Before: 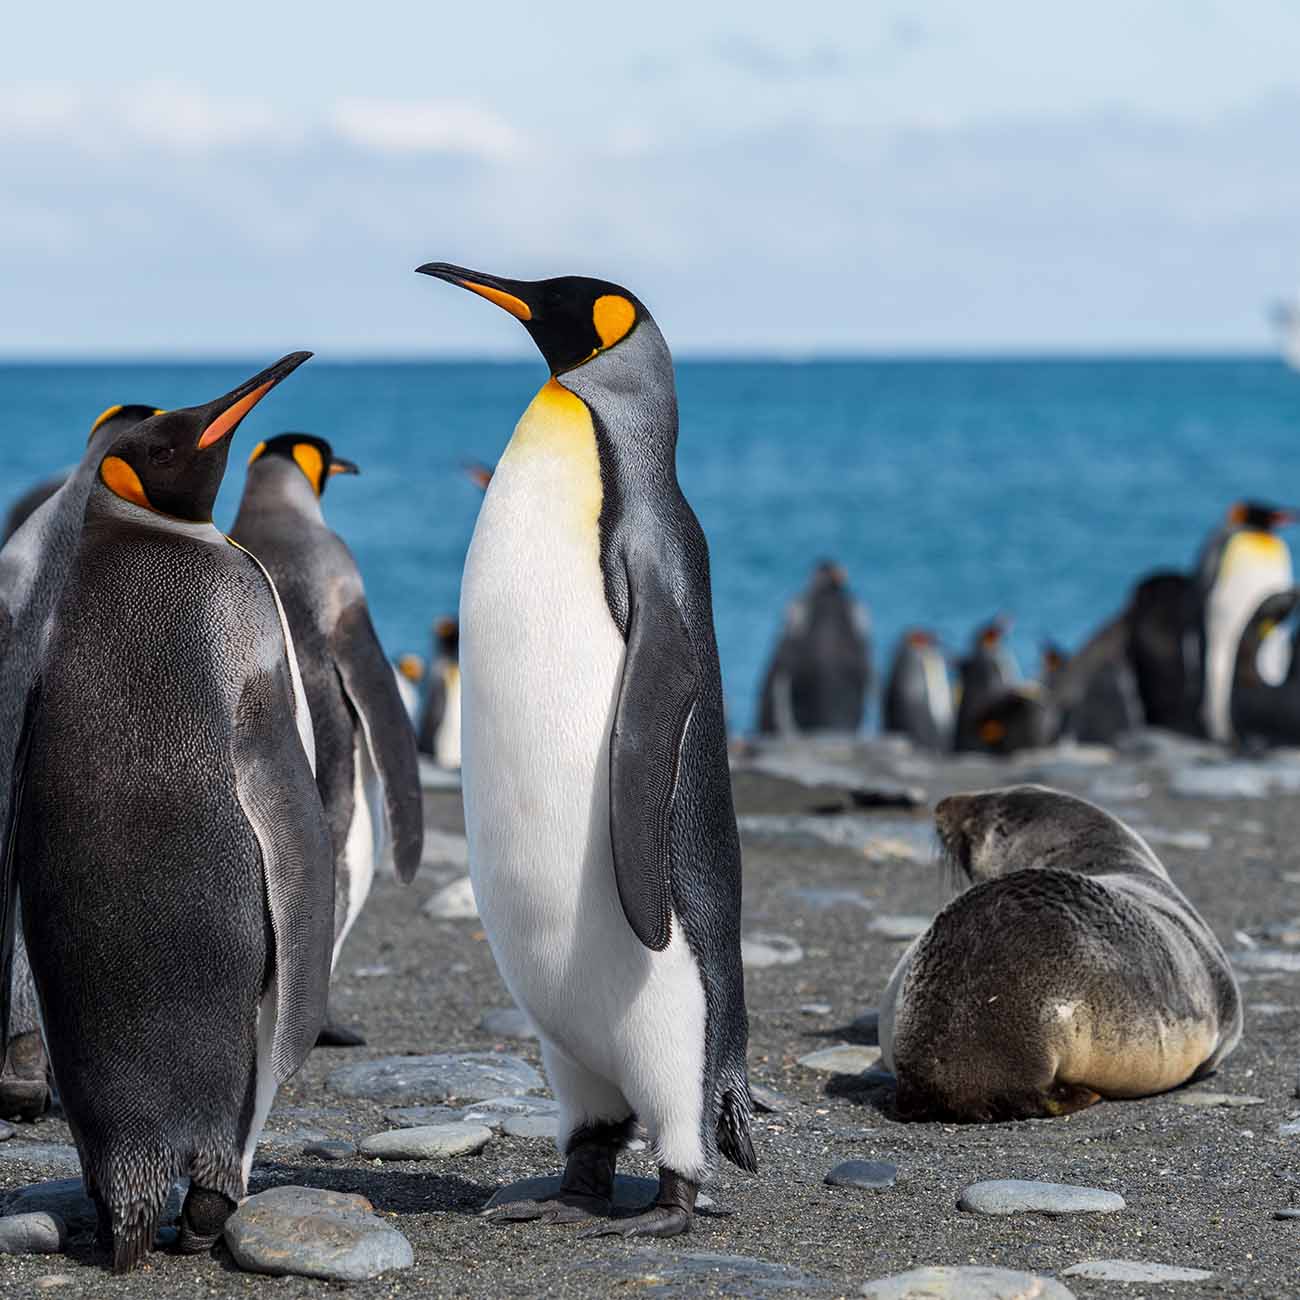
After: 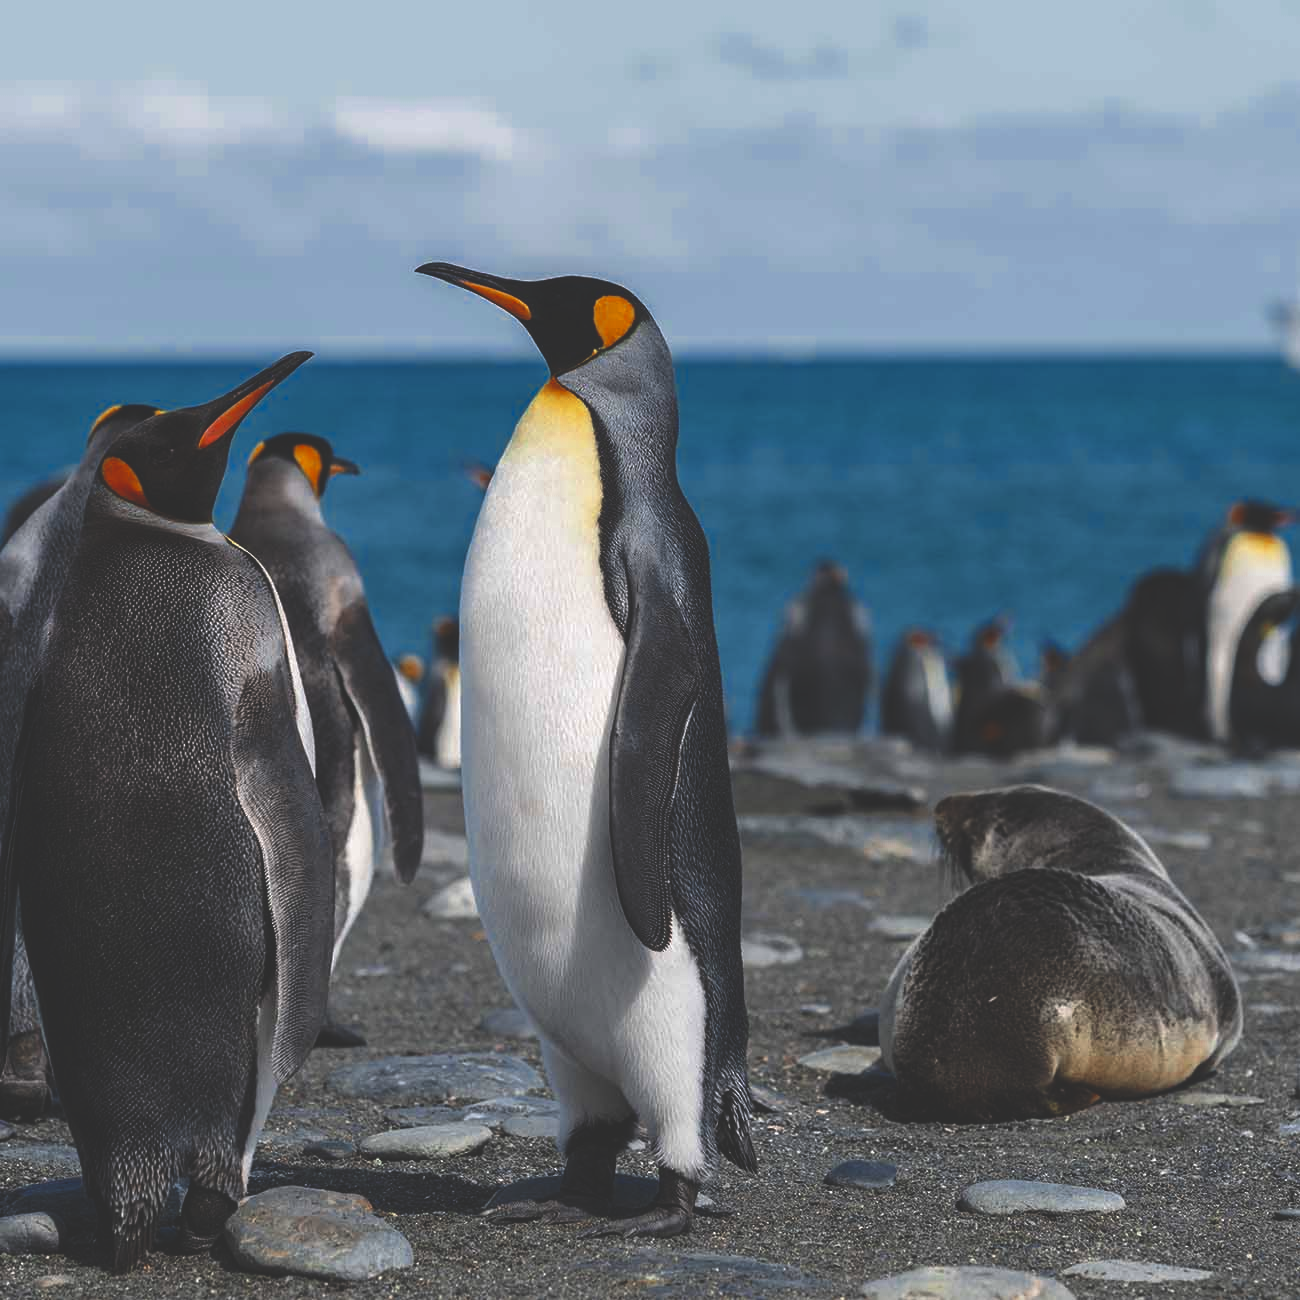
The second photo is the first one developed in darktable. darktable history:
contrast brightness saturation: contrast 0.04, saturation 0.16
color zones: curves: ch0 [(0, 0.5) (0.125, 0.4) (0.25, 0.5) (0.375, 0.4) (0.5, 0.4) (0.625, 0.35) (0.75, 0.35) (0.875, 0.5)]; ch1 [(0, 0.35) (0.125, 0.45) (0.25, 0.35) (0.375, 0.35) (0.5, 0.35) (0.625, 0.35) (0.75, 0.45) (0.875, 0.35)]; ch2 [(0, 0.6) (0.125, 0.5) (0.25, 0.5) (0.375, 0.6) (0.5, 0.6) (0.625, 0.5) (0.75, 0.5) (0.875, 0.5)]
rgb curve: curves: ch0 [(0, 0.186) (0.314, 0.284) (0.775, 0.708) (1, 1)], compensate middle gray true, preserve colors none
